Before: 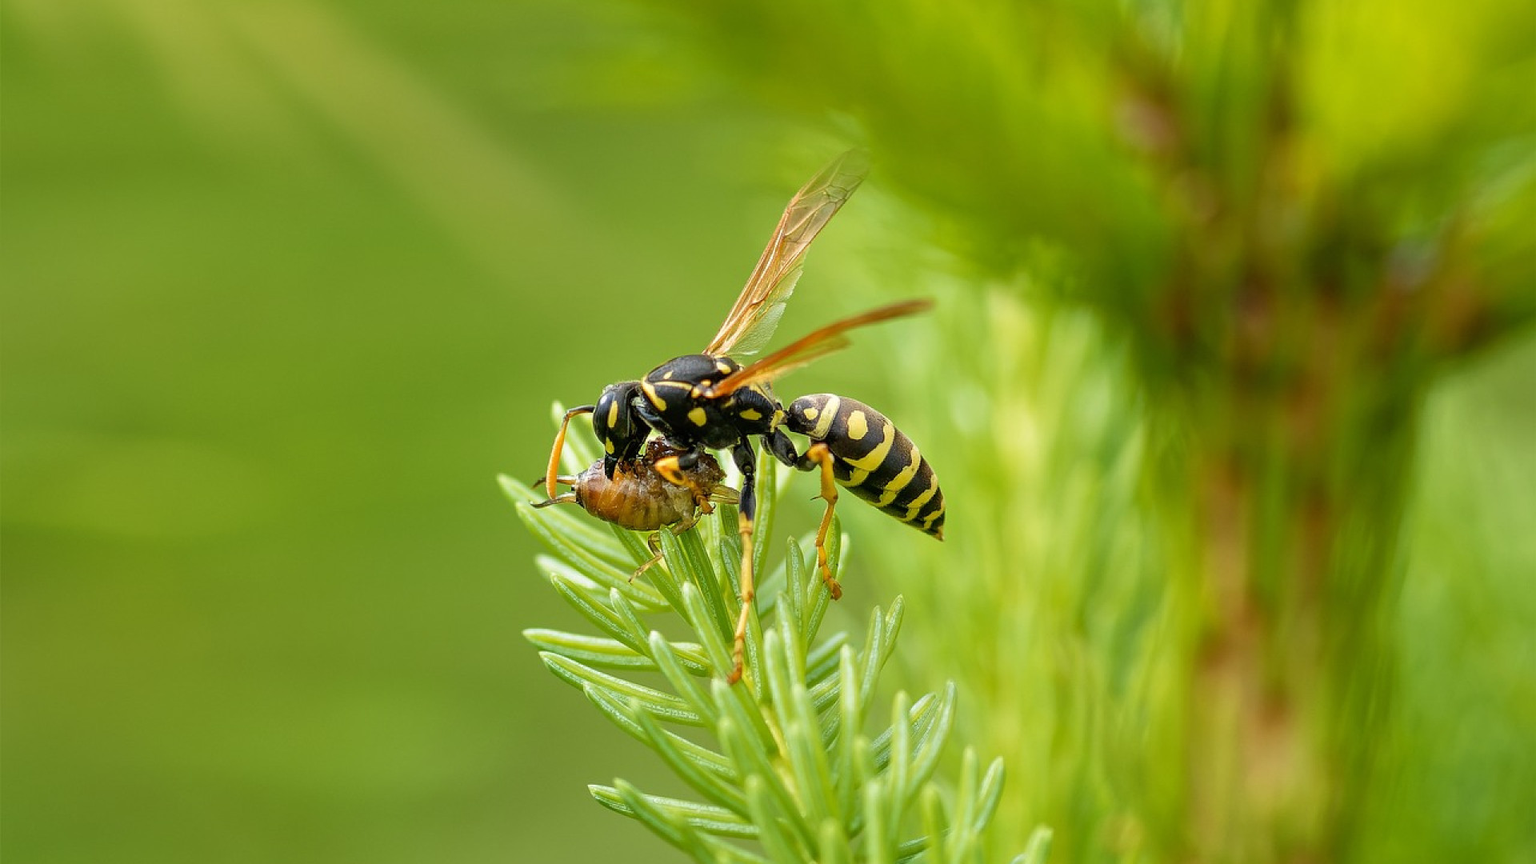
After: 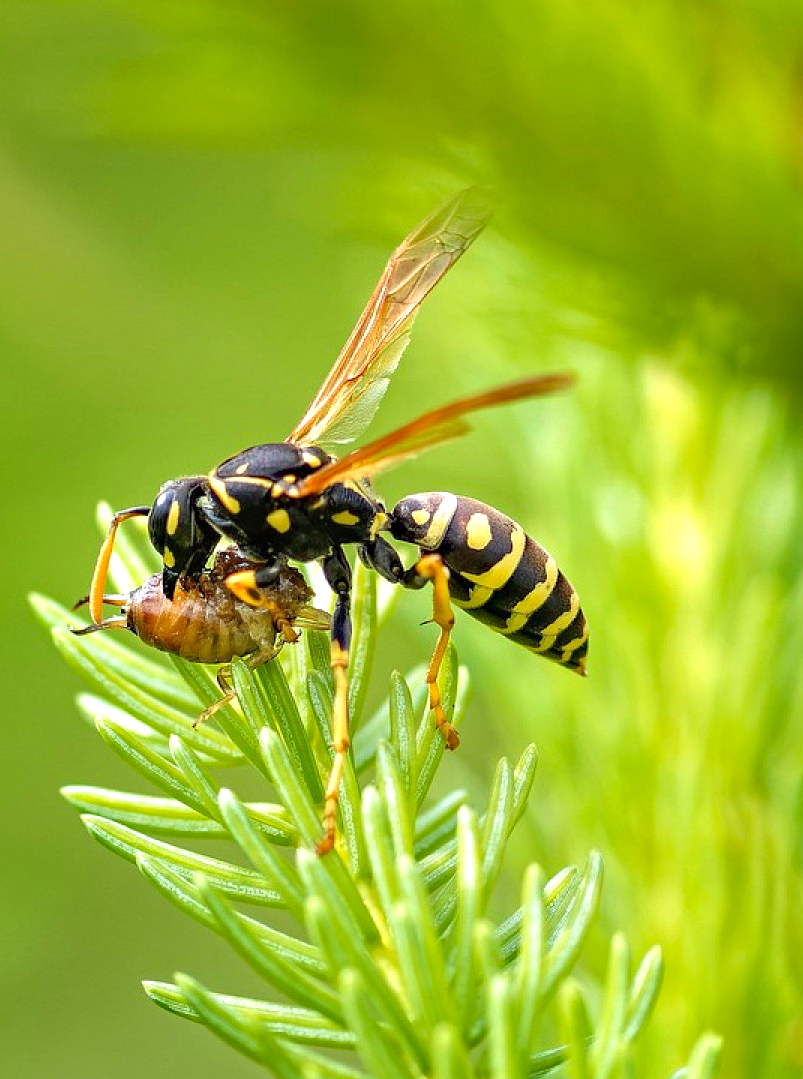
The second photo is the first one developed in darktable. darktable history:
haze removal: strength 0.389, distance 0.219, compatibility mode true, adaptive false
exposure: black level correction 0, exposure 0.498 EV, compensate highlight preservation false
crop: left 30.9%, right 27.268%
